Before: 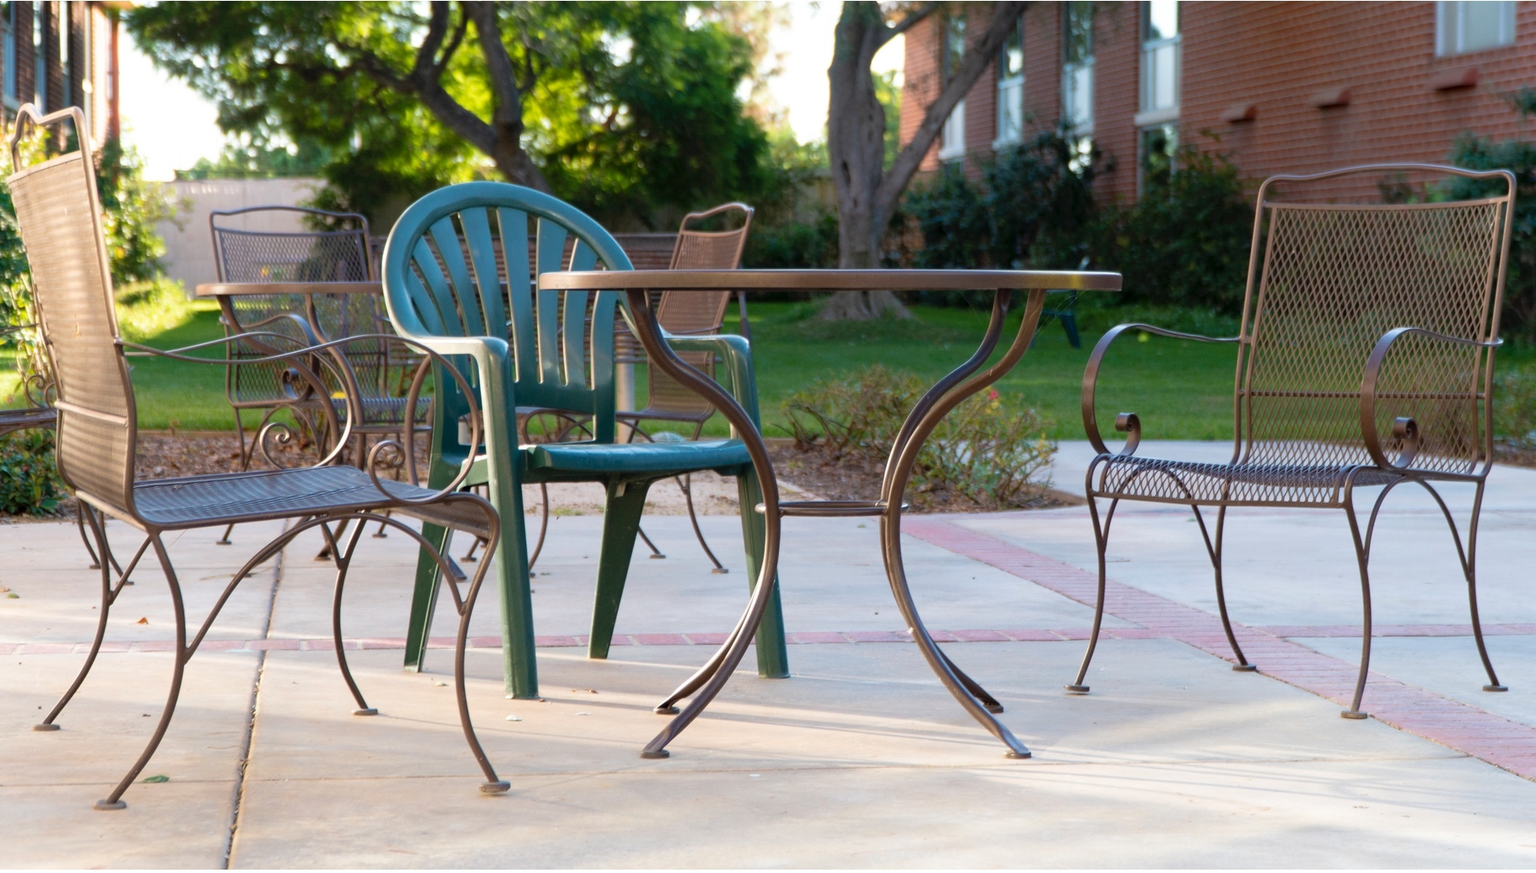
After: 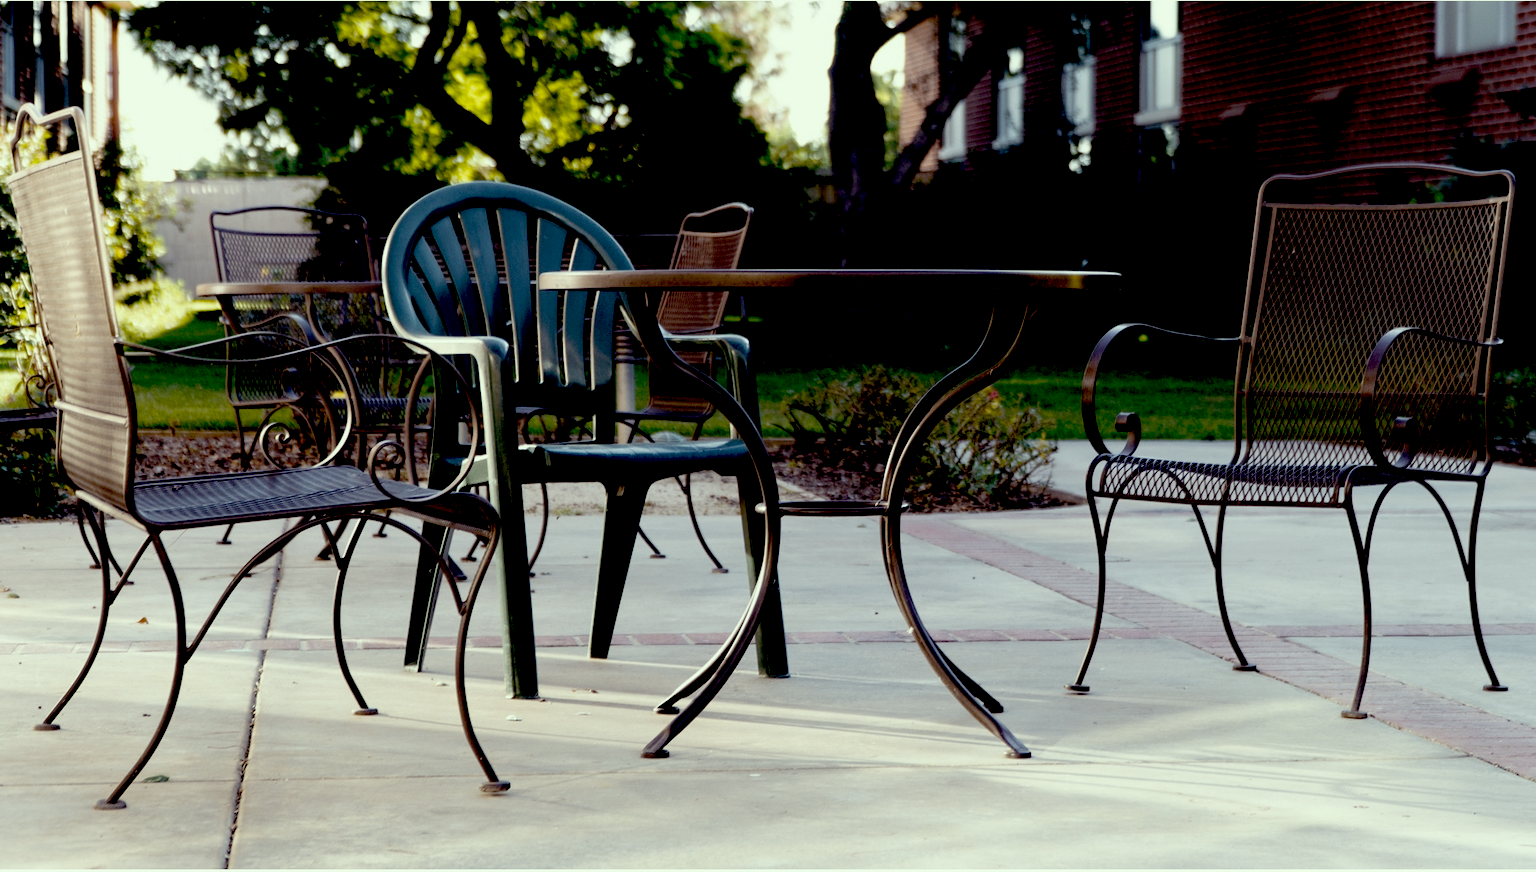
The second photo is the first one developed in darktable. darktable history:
color correction: highlights a* -20.33, highlights b* 20, shadows a* 19.79, shadows b* -20.41, saturation 0.425
exposure: black level correction 0.099, exposure -0.089 EV, compensate exposure bias true, compensate highlight preservation false
